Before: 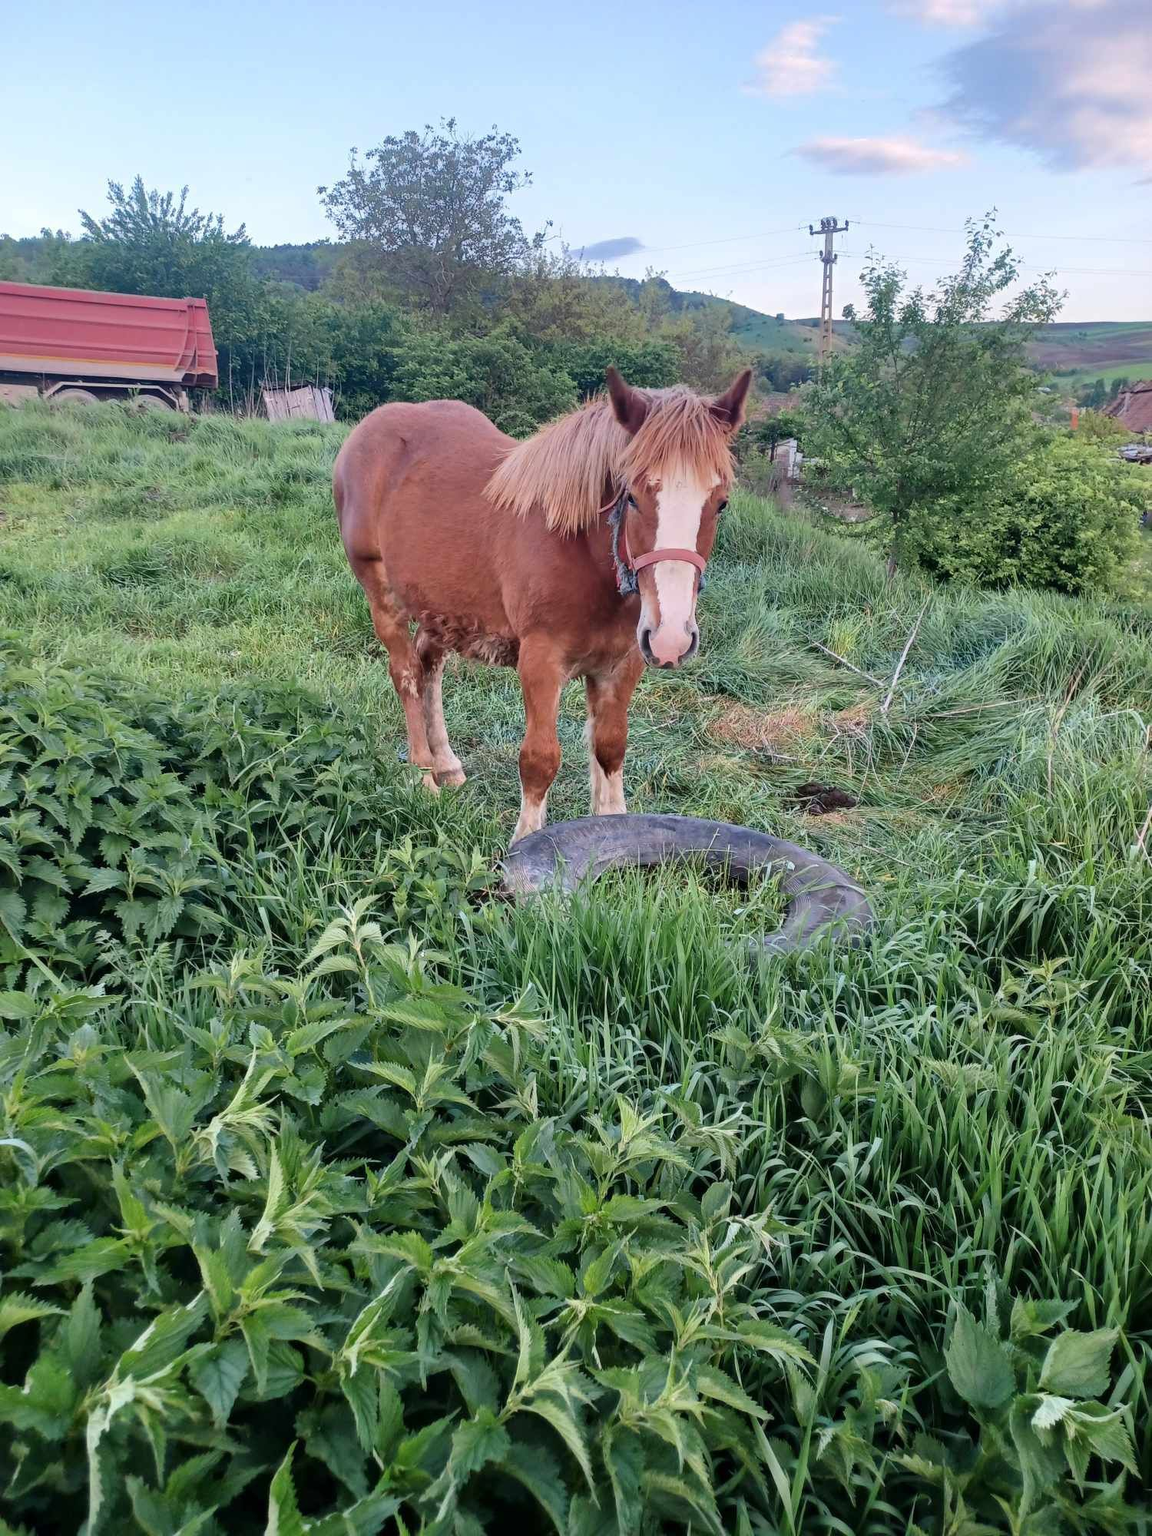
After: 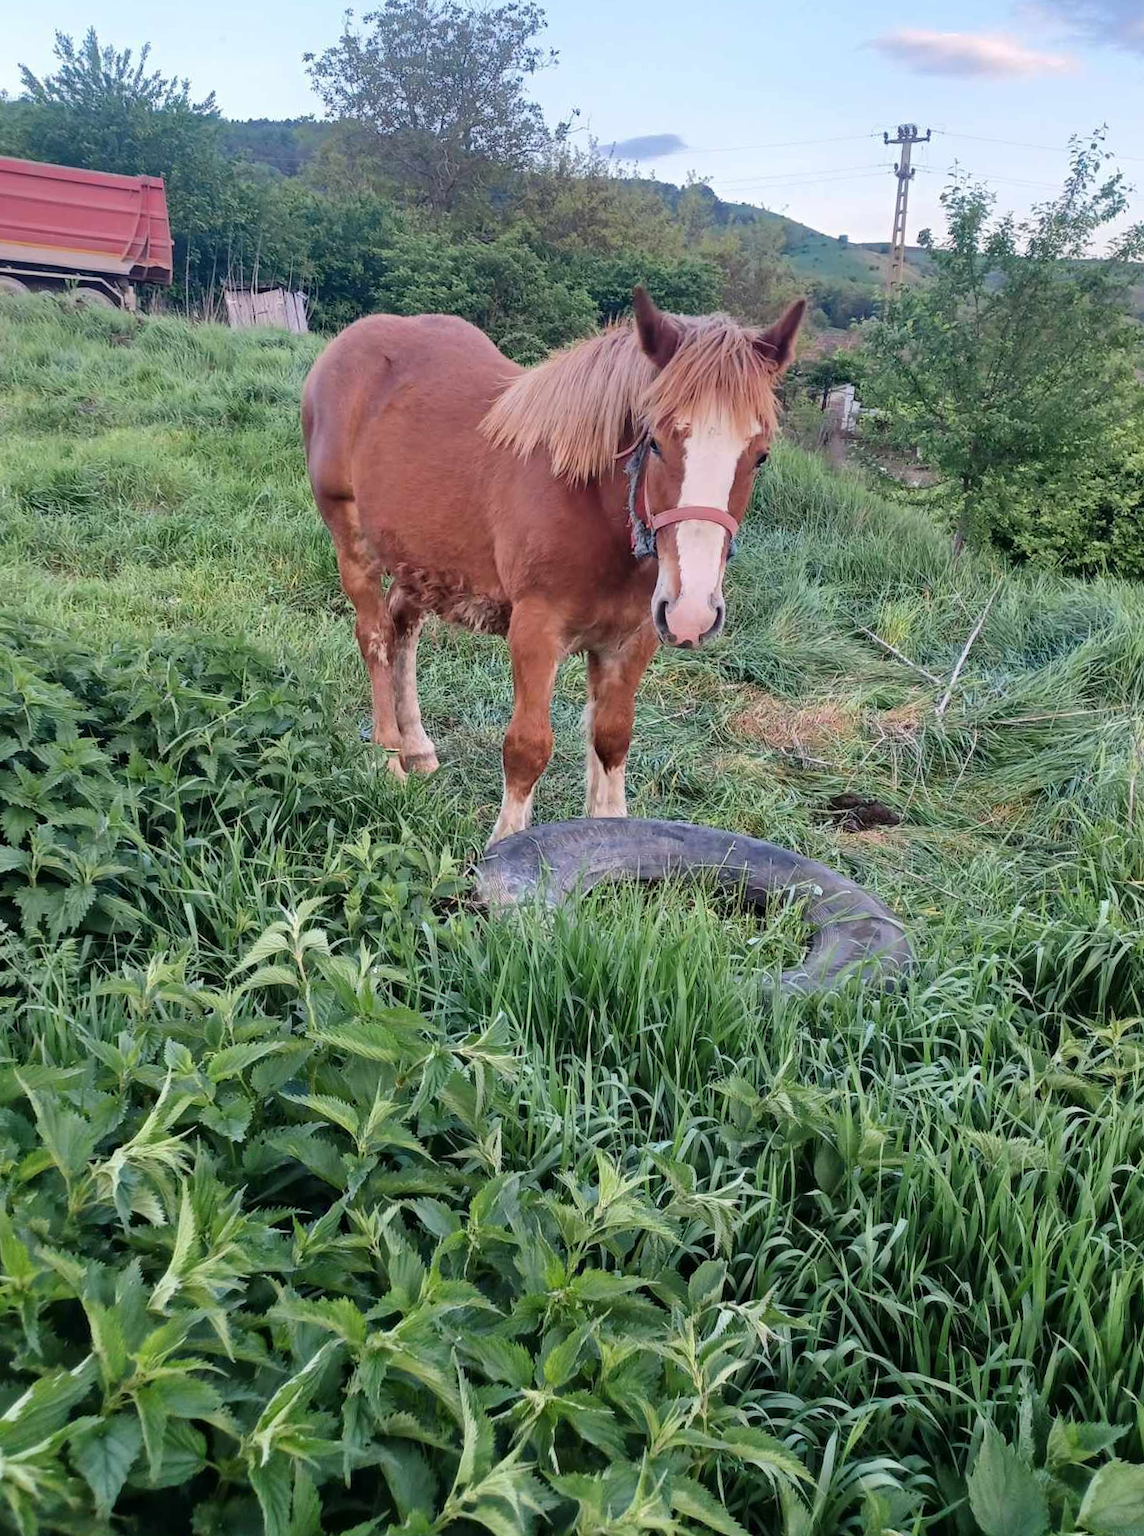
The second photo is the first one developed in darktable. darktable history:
crop and rotate: angle -3.32°, left 5.258%, top 5.225%, right 4.724%, bottom 4.205%
